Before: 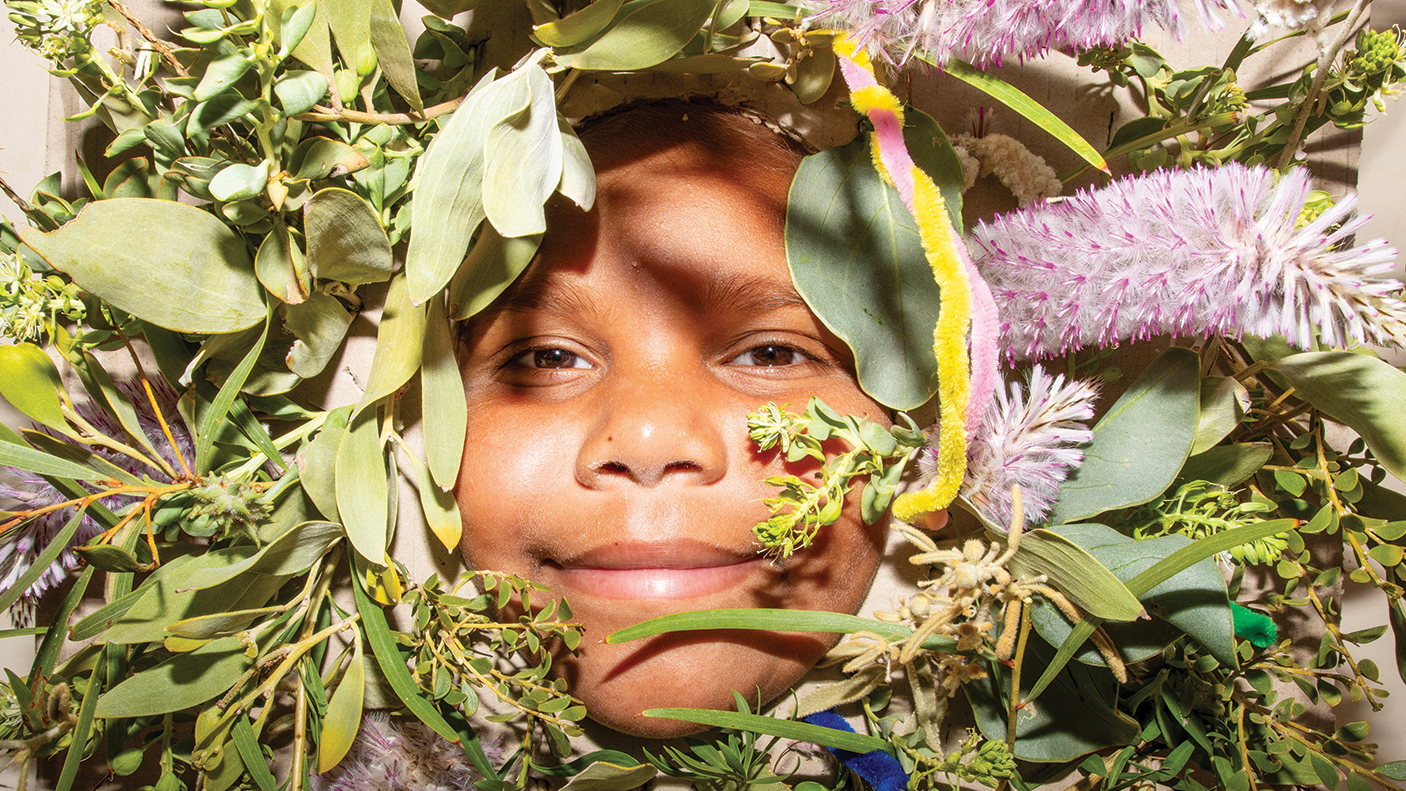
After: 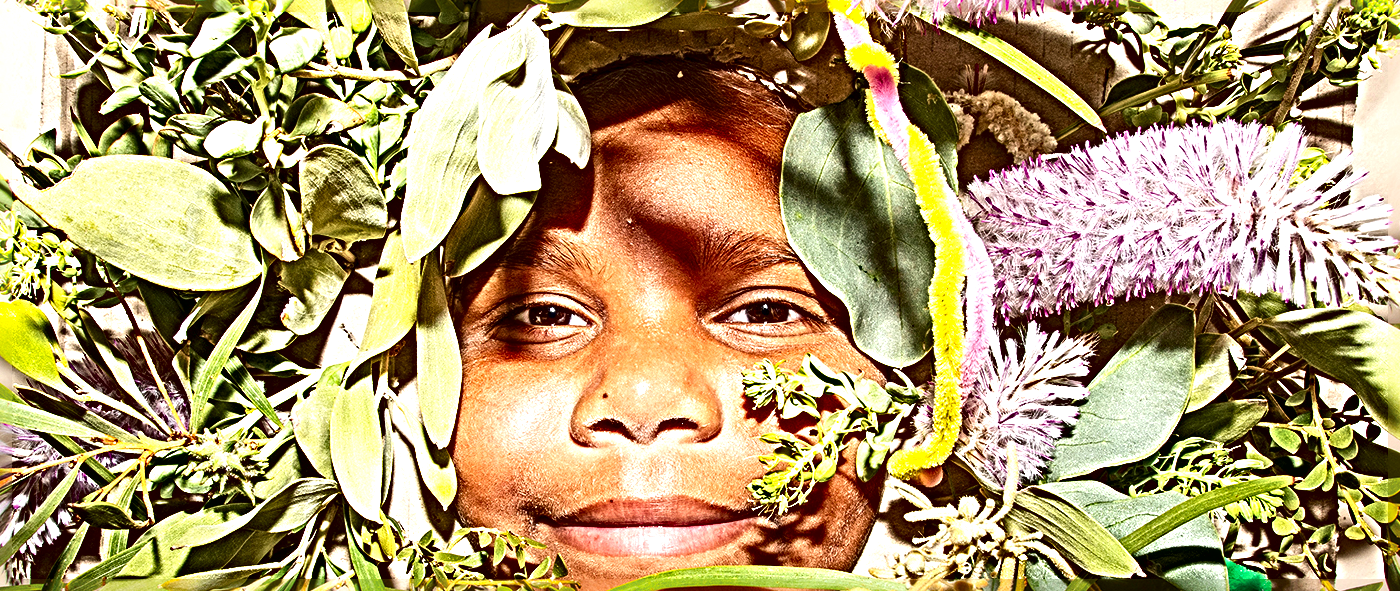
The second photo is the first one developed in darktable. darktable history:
contrast brightness saturation: contrast 0.12, brightness -0.12, saturation 0.2
exposure: black level correction 0, exposure 1.198 EV, compensate exposure bias true, compensate highlight preservation false
crop: left 0.387%, top 5.469%, bottom 19.809%
sharpen: radius 6.3, amount 1.8, threshold 0
